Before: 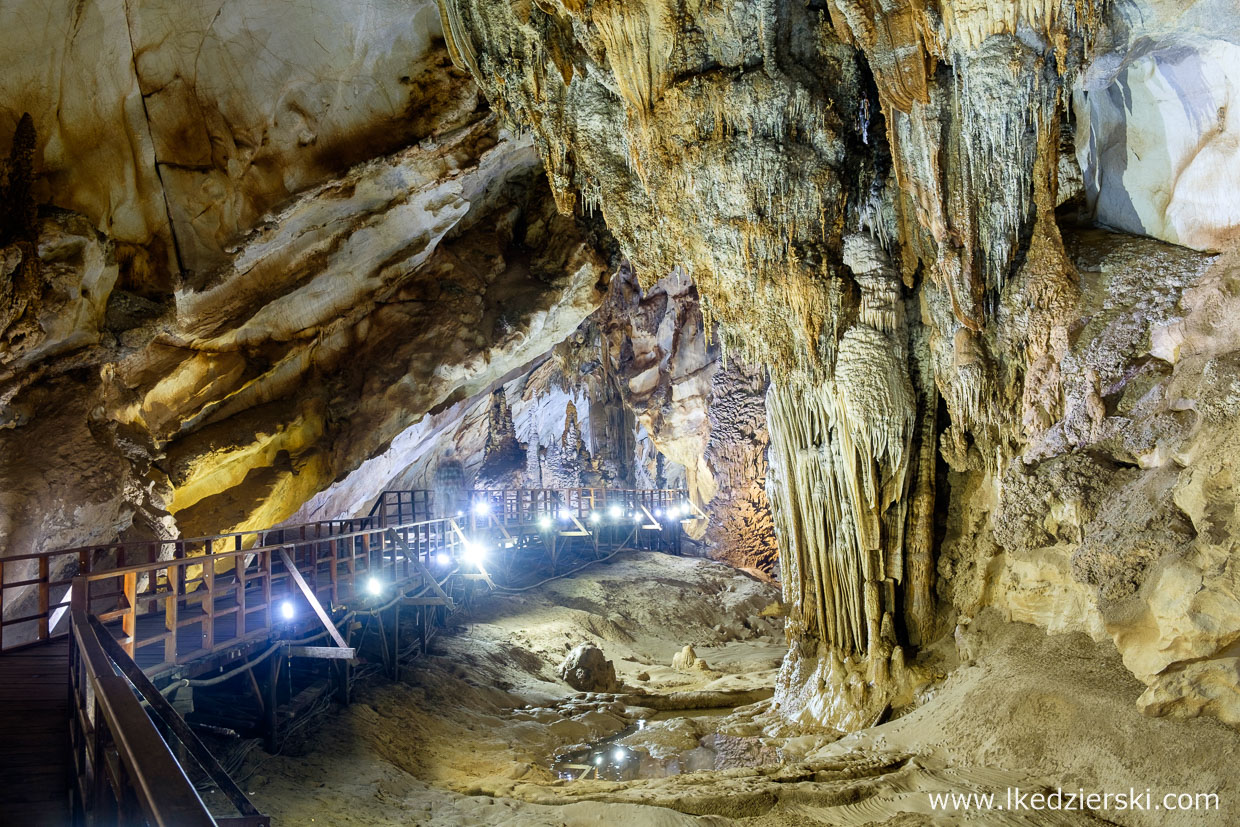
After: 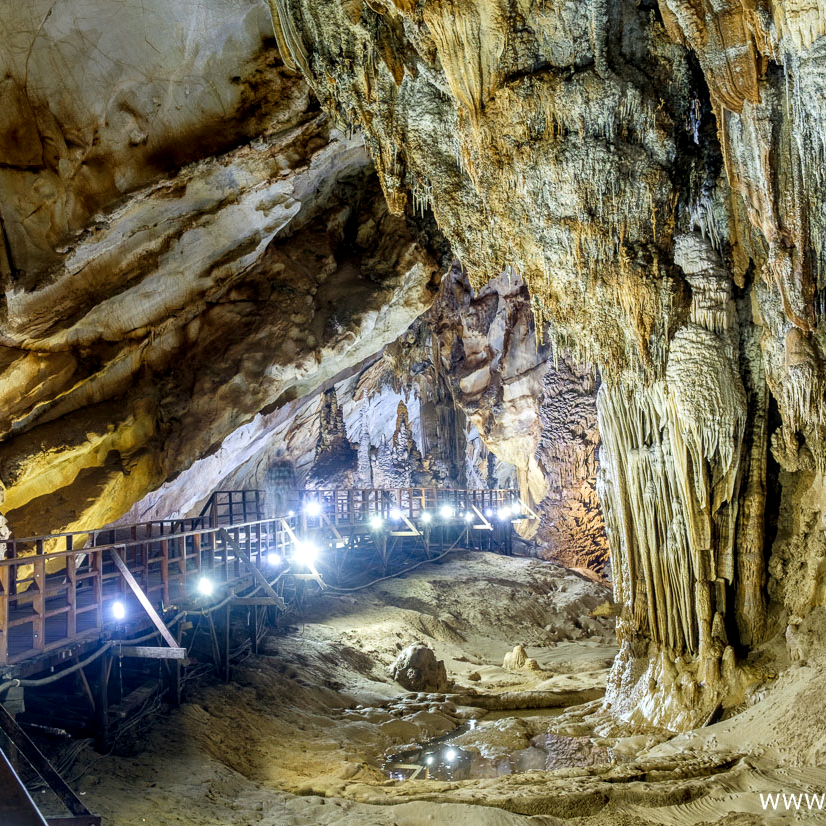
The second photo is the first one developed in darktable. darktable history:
local contrast: on, module defaults
crop and rotate: left 13.693%, right 19.656%
